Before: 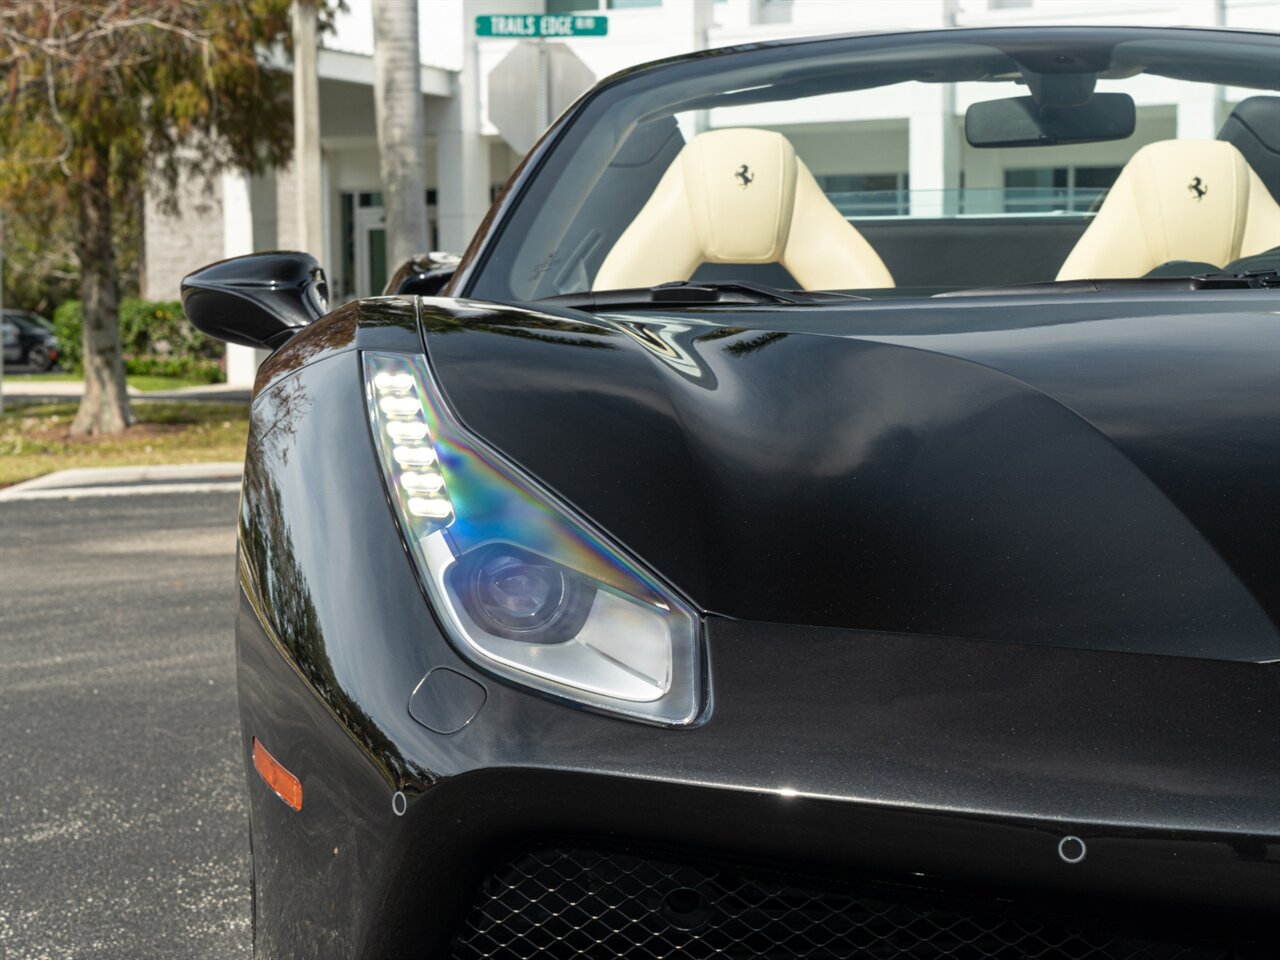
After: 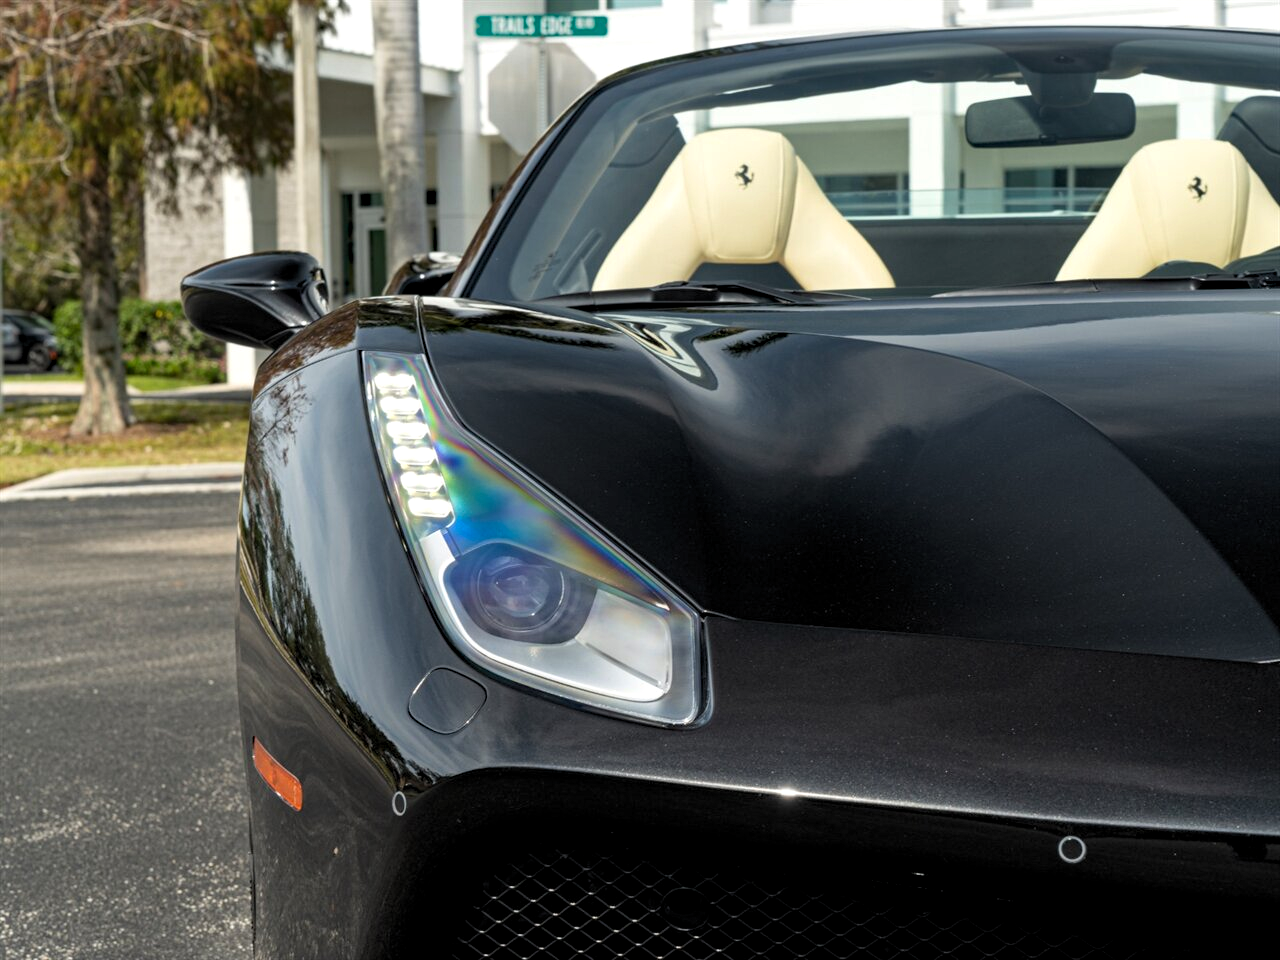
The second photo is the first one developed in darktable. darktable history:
haze removal: adaptive false
levels: levels [0.031, 0.5, 0.969]
shadows and highlights: radius 337.17, shadows 29.01, soften with gaussian
